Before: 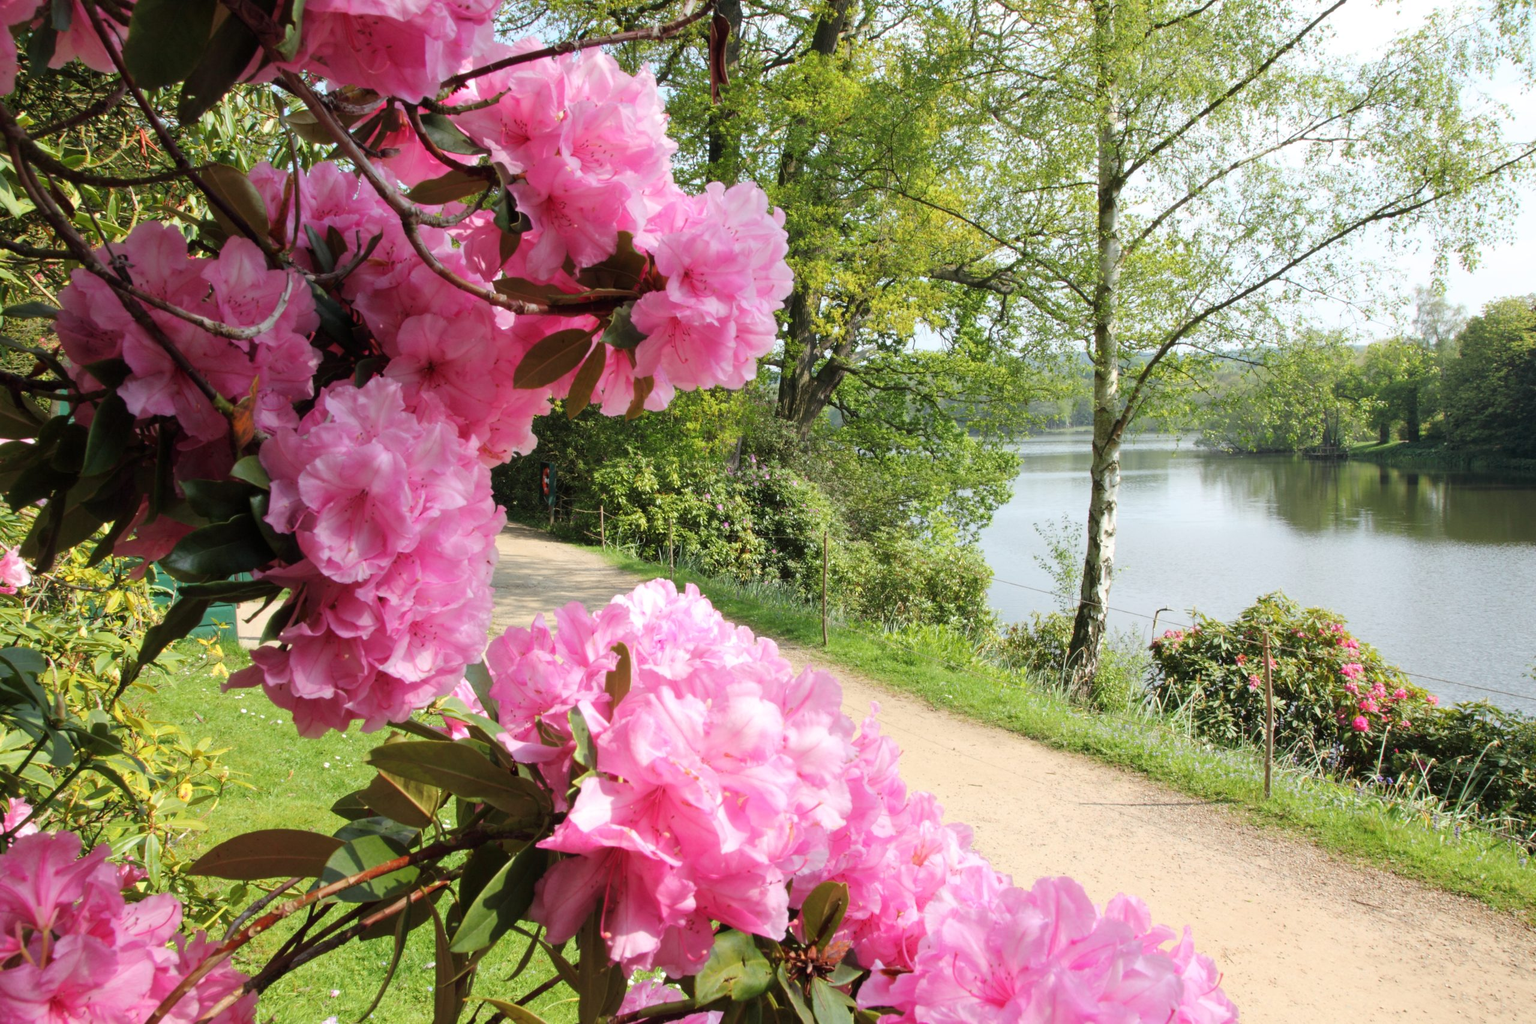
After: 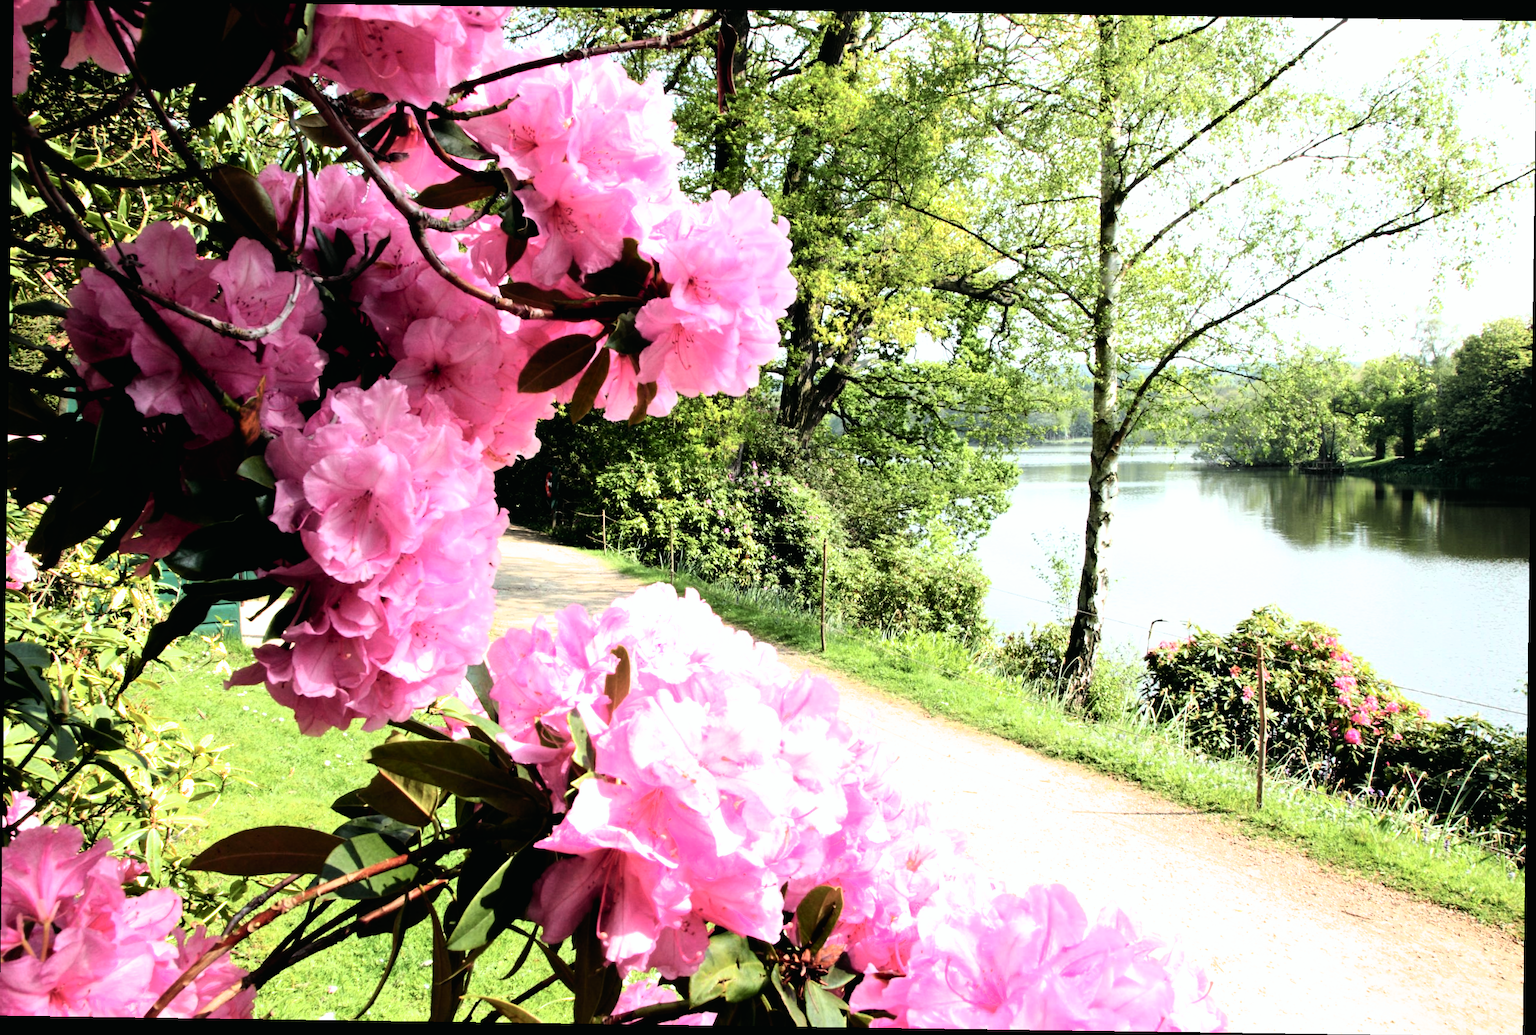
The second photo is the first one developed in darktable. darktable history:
tone curve: curves: ch0 [(0, 0.01) (0.037, 0.032) (0.131, 0.108) (0.275, 0.258) (0.483, 0.512) (0.61, 0.661) (0.696, 0.742) (0.792, 0.834) (0.911, 0.936) (0.997, 0.995)]; ch1 [(0, 0) (0.308, 0.29) (0.425, 0.411) (0.503, 0.502) (0.529, 0.543) (0.683, 0.706) (0.746, 0.77) (1, 1)]; ch2 [(0, 0) (0.225, 0.214) (0.334, 0.339) (0.401, 0.415) (0.485, 0.487) (0.502, 0.502) (0.525, 0.523) (0.545, 0.552) (0.587, 0.61) (0.636, 0.654) (0.711, 0.729) (0.845, 0.855) (0.998, 0.977)], color space Lab, independent channels, preserve colors none
filmic rgb: black relative exposure -8.2 EV, white relative exposure 2.2 EV, threshold 3 EV, hardness 7.11, latitude 85.74%, contrast 1.696, highlights saturation mix -4%, shadows ↔ highlights balance -2.69%, color science v5 (2021), contrast in shadows safe, contrast in highlights safe, enable highlight reconstruction true
exposure: exposure 0.128 EV, compensate highlight preservation false
rotate and perspective: rotation 0.8°, automatic cropping off
